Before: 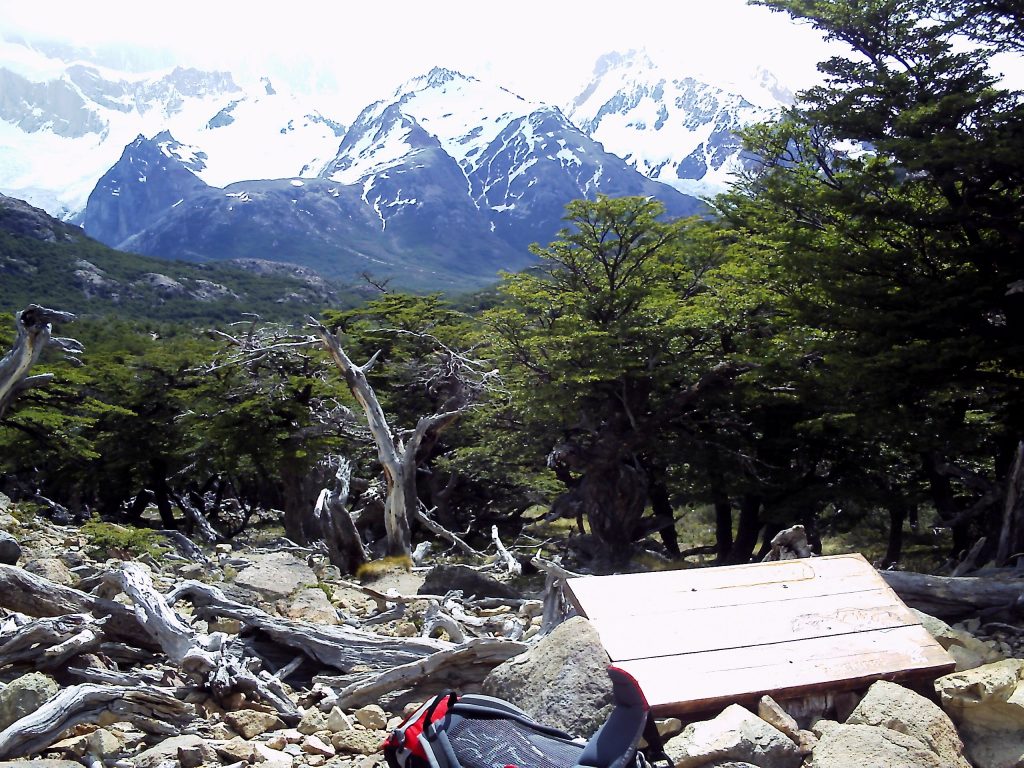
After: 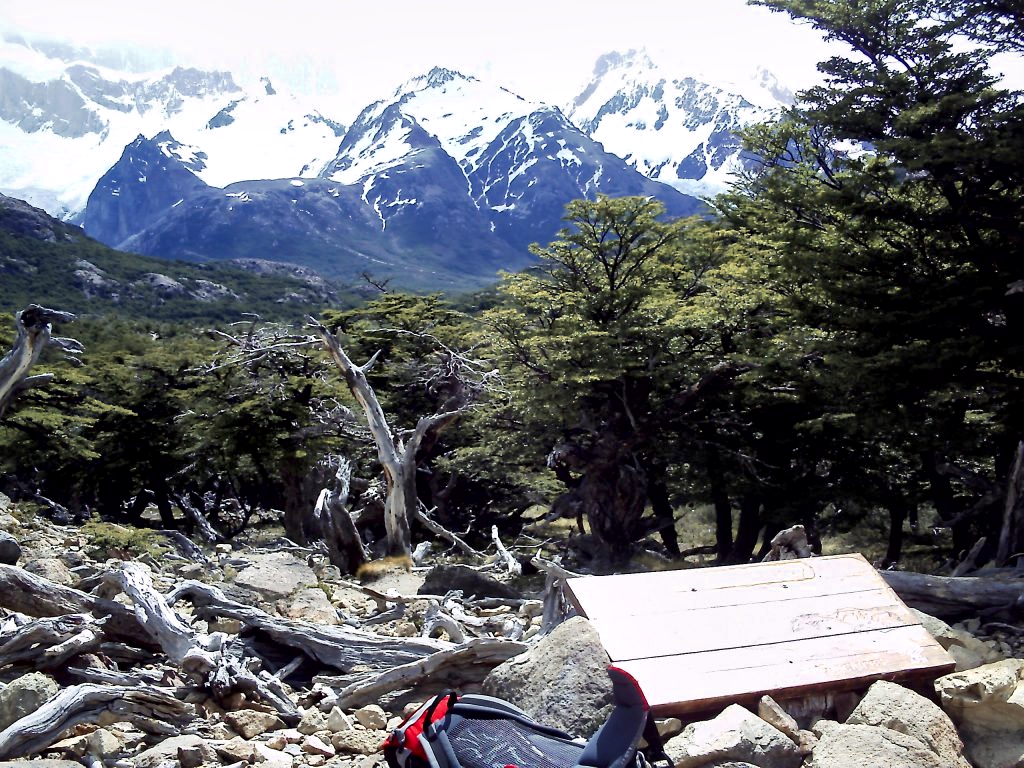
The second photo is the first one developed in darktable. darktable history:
color zones: curves: ch0 [(0, 0.473) (0.001, 0.473) (0.226, 0.548) (0.4, 0.589) (0.525, 0.54) (0.728, 0.403) (0.999, 0.473) (1, 0.473)]; ch1 [(0, 0.619) (0.001, 0.619) (0.234, 0.388) (0.4, 0.372) (0.528, 0.422) (0.732, 0.53) (0.999, 0.619) (1, 0.619)]; ch2 [(0, 0.547) (0.001, 0.547) (0.226, 0.45) (0.4, 0.525) (0.525, 0.585) (0.8, 0.511) (0.999, 0.547) (1, 0.547)]
local contrast: mode bilateral grid, contrast 50, coarseness 50, detail 150%, midtone range 0.2
